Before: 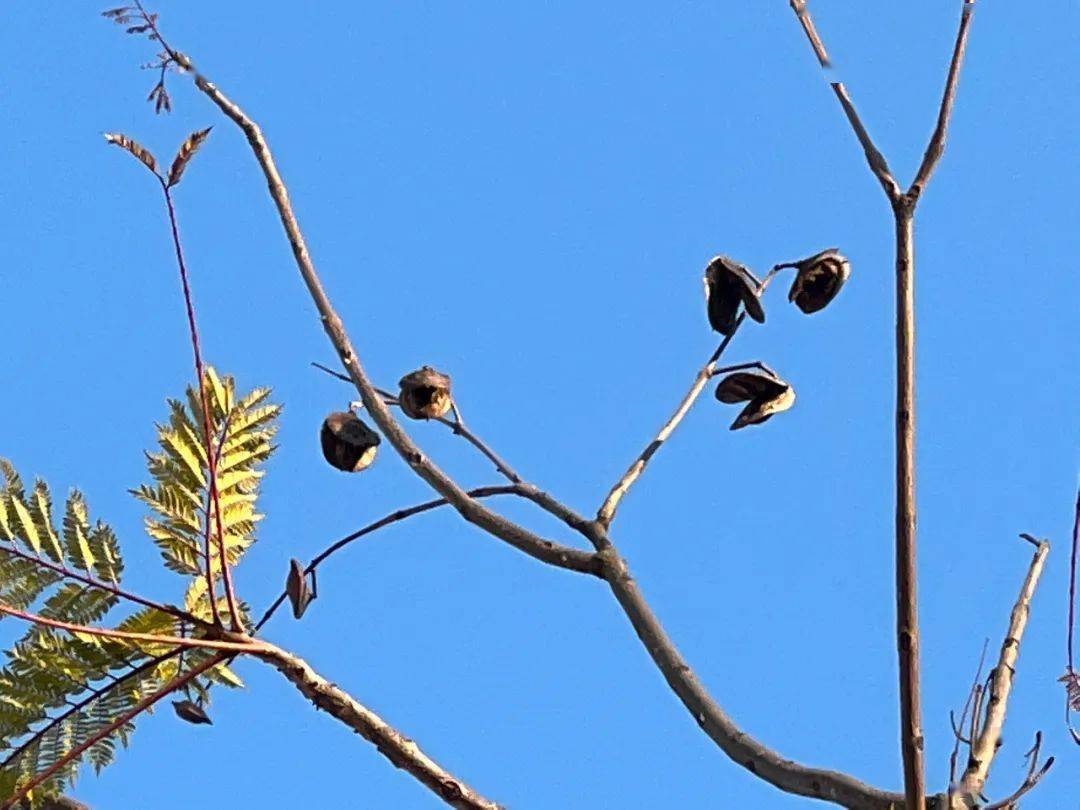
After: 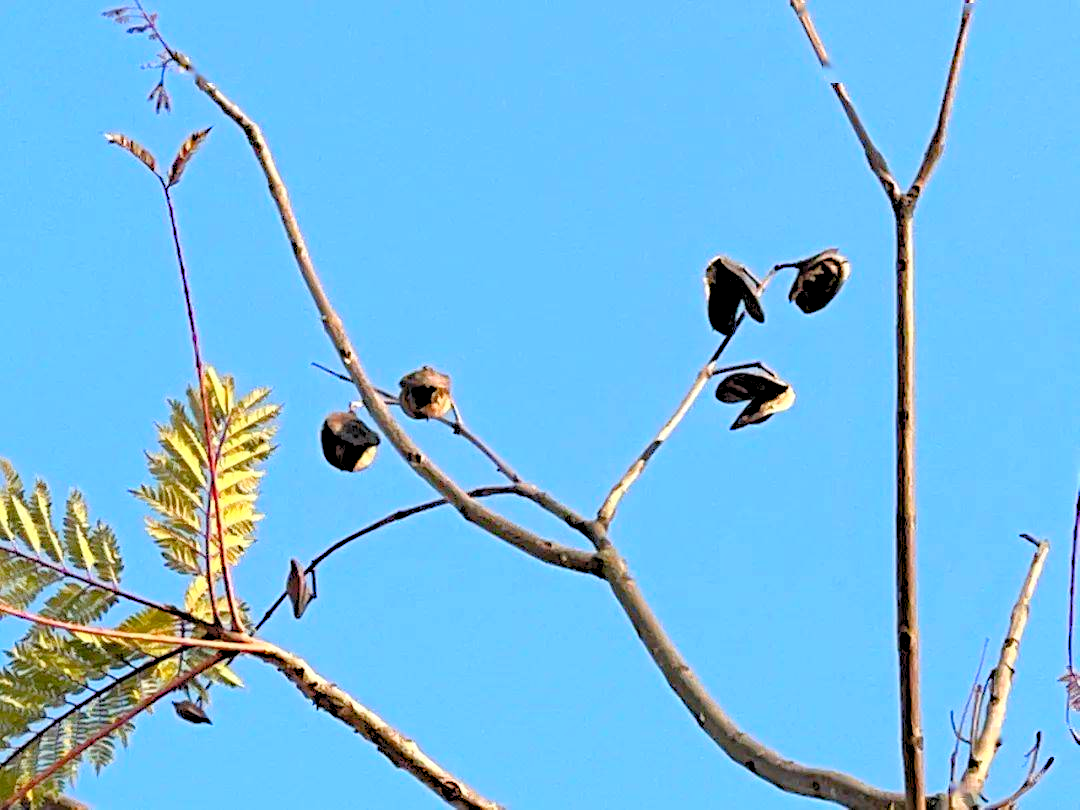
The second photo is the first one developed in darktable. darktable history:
haze removal: compatibility mode true, adaptive false
color correction: highlights b* -0.033, saturation 0.992
levels: levels [0.072, 0.414, 0.976]
